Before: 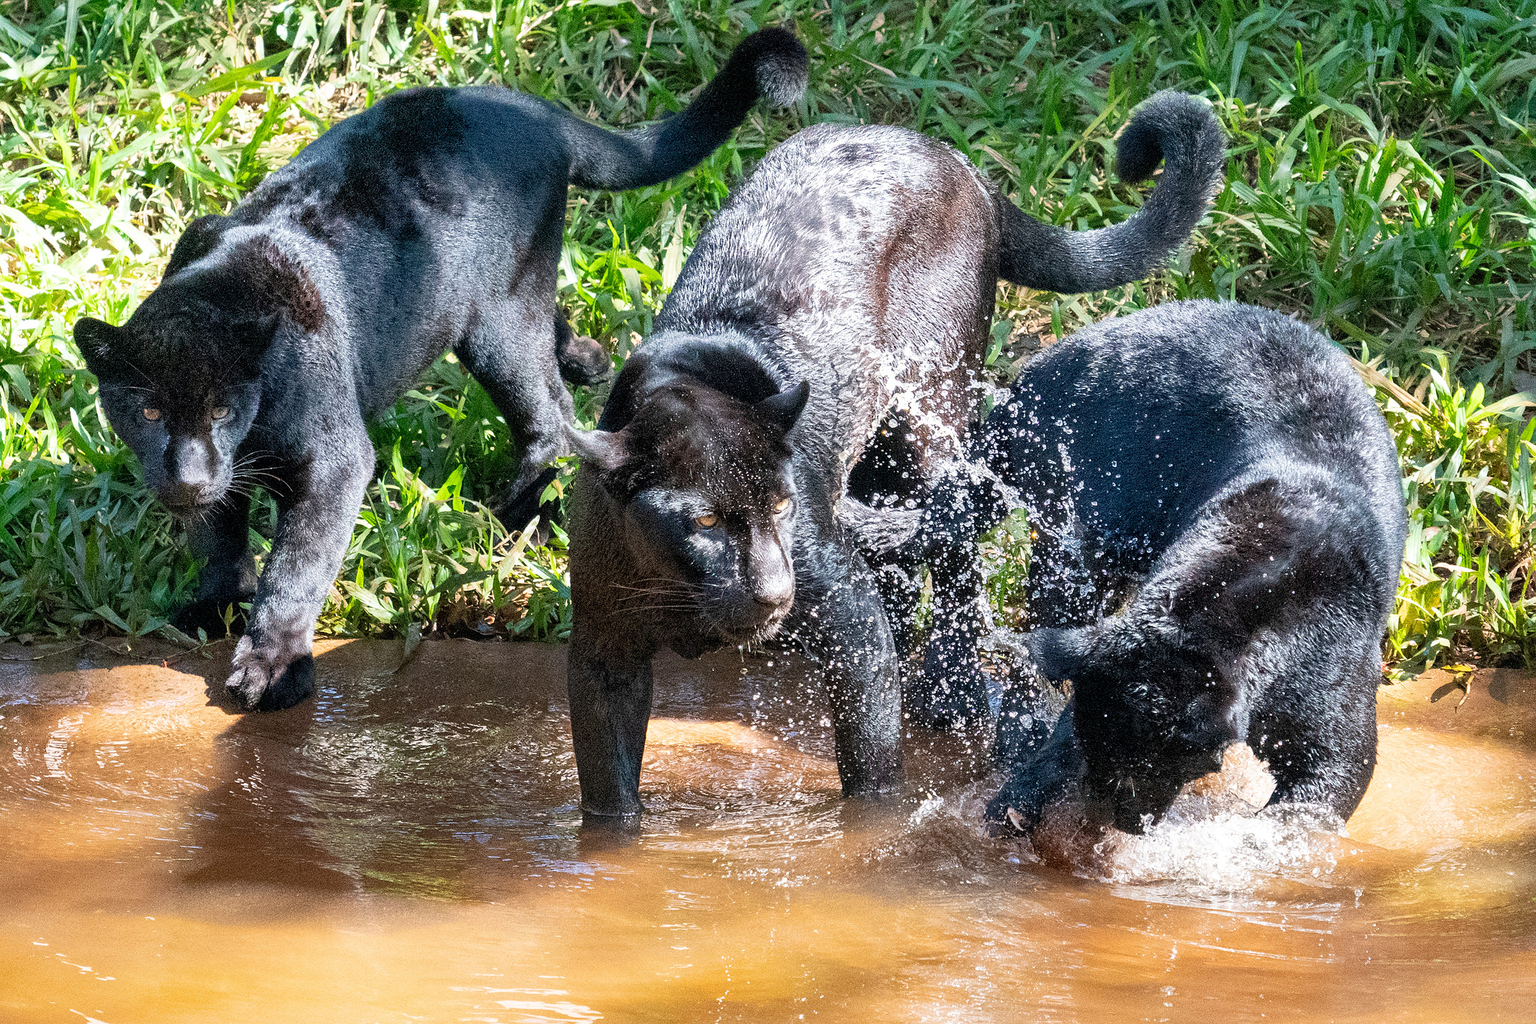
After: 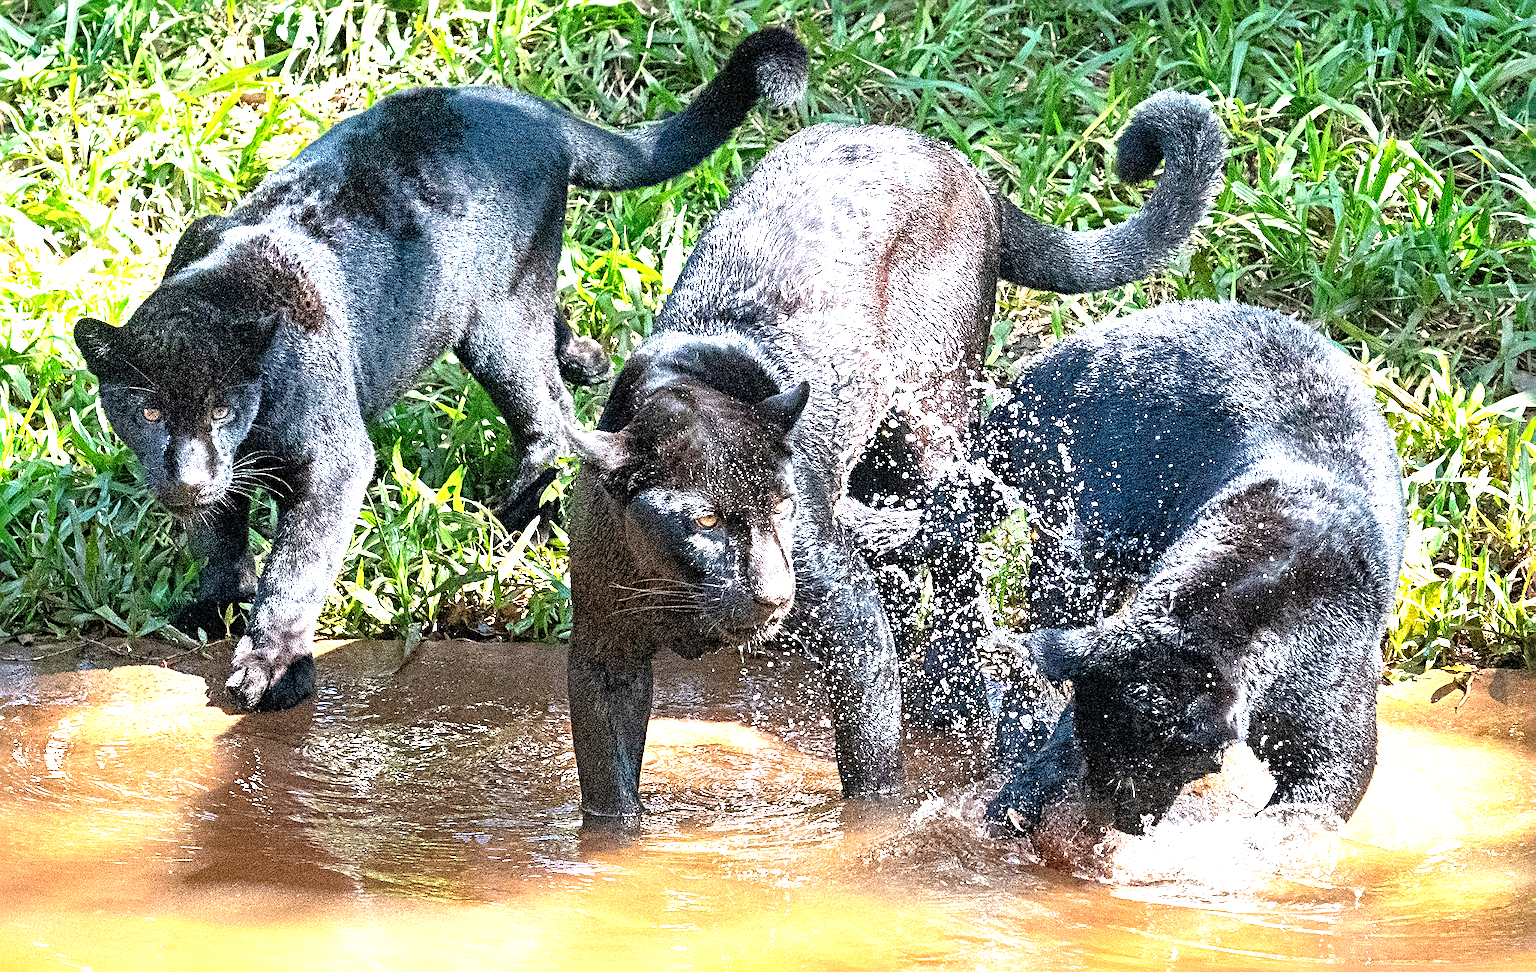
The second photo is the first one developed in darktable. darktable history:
crop and rotate: top 0.014%, bottom 5.107%
sharpen: radius 4.917
exposure: black level correction 0, exposure 1.104 EV, compensate highlight preservation false
